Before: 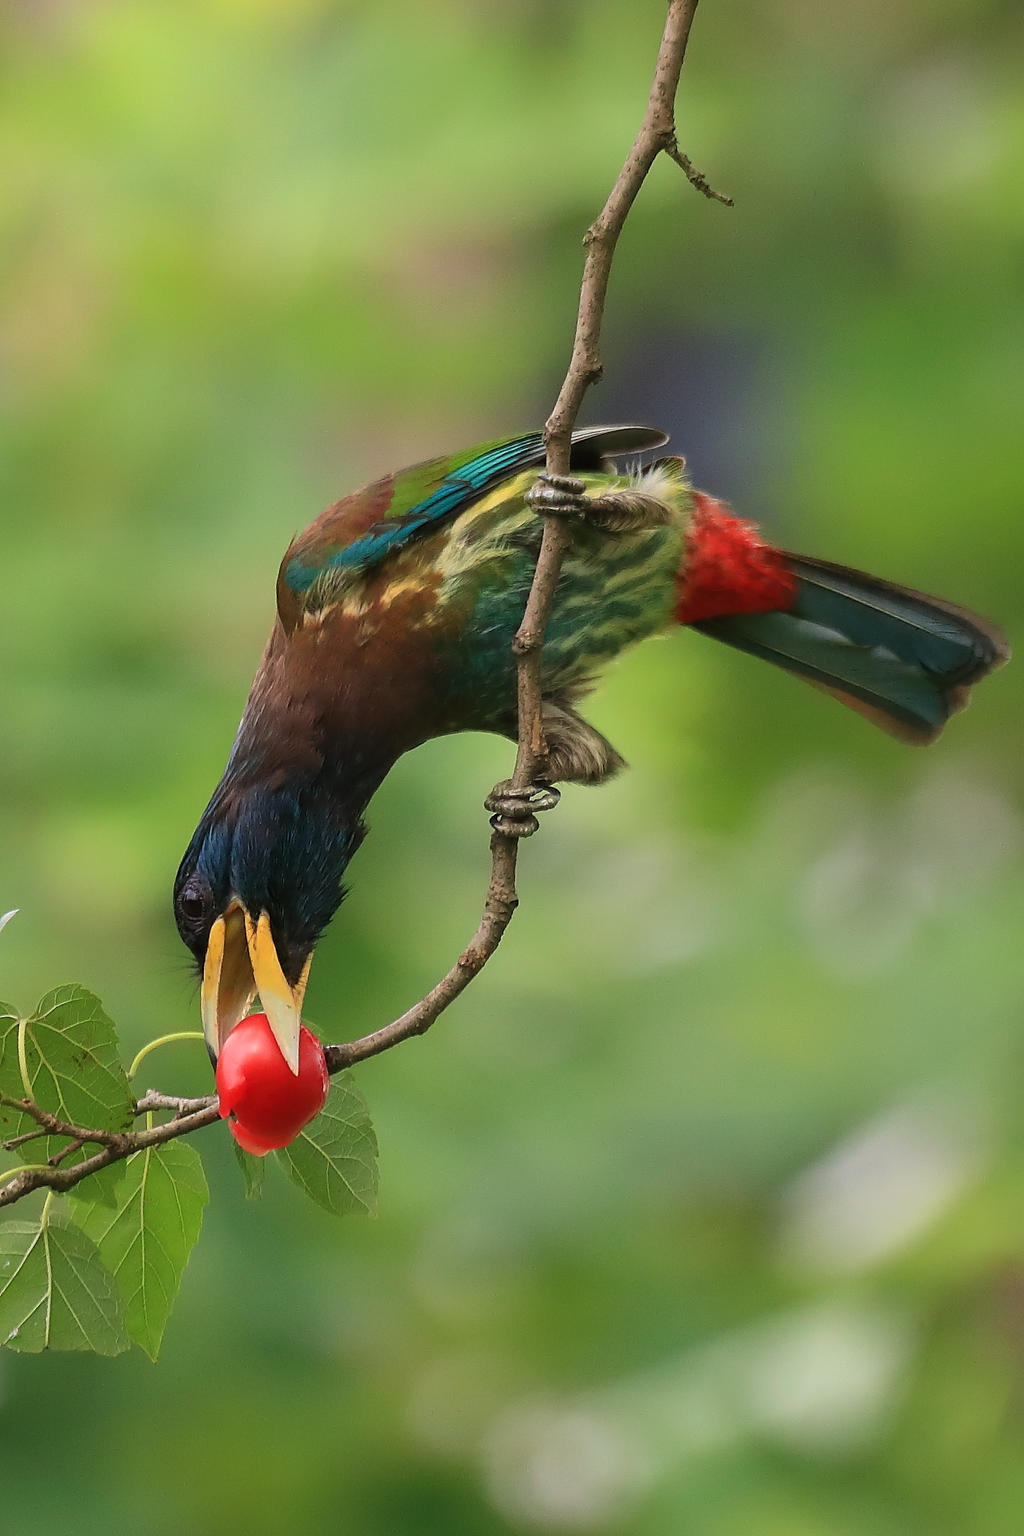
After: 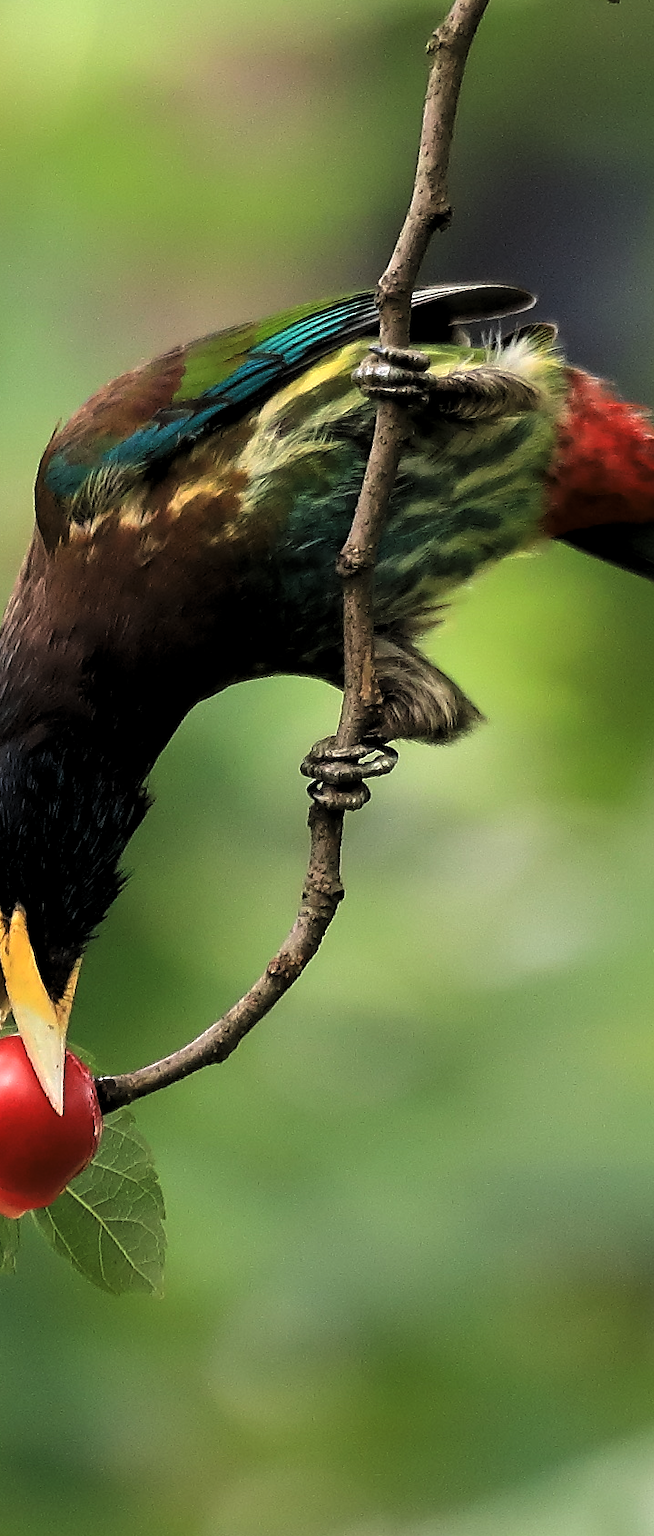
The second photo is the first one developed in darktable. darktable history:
crop and rotate: angle 0.021°, left 24.374%, top 13.243%, right 25.556%, bottom 8.494%
levels: levels [0.129, 0.519, 0.867]
